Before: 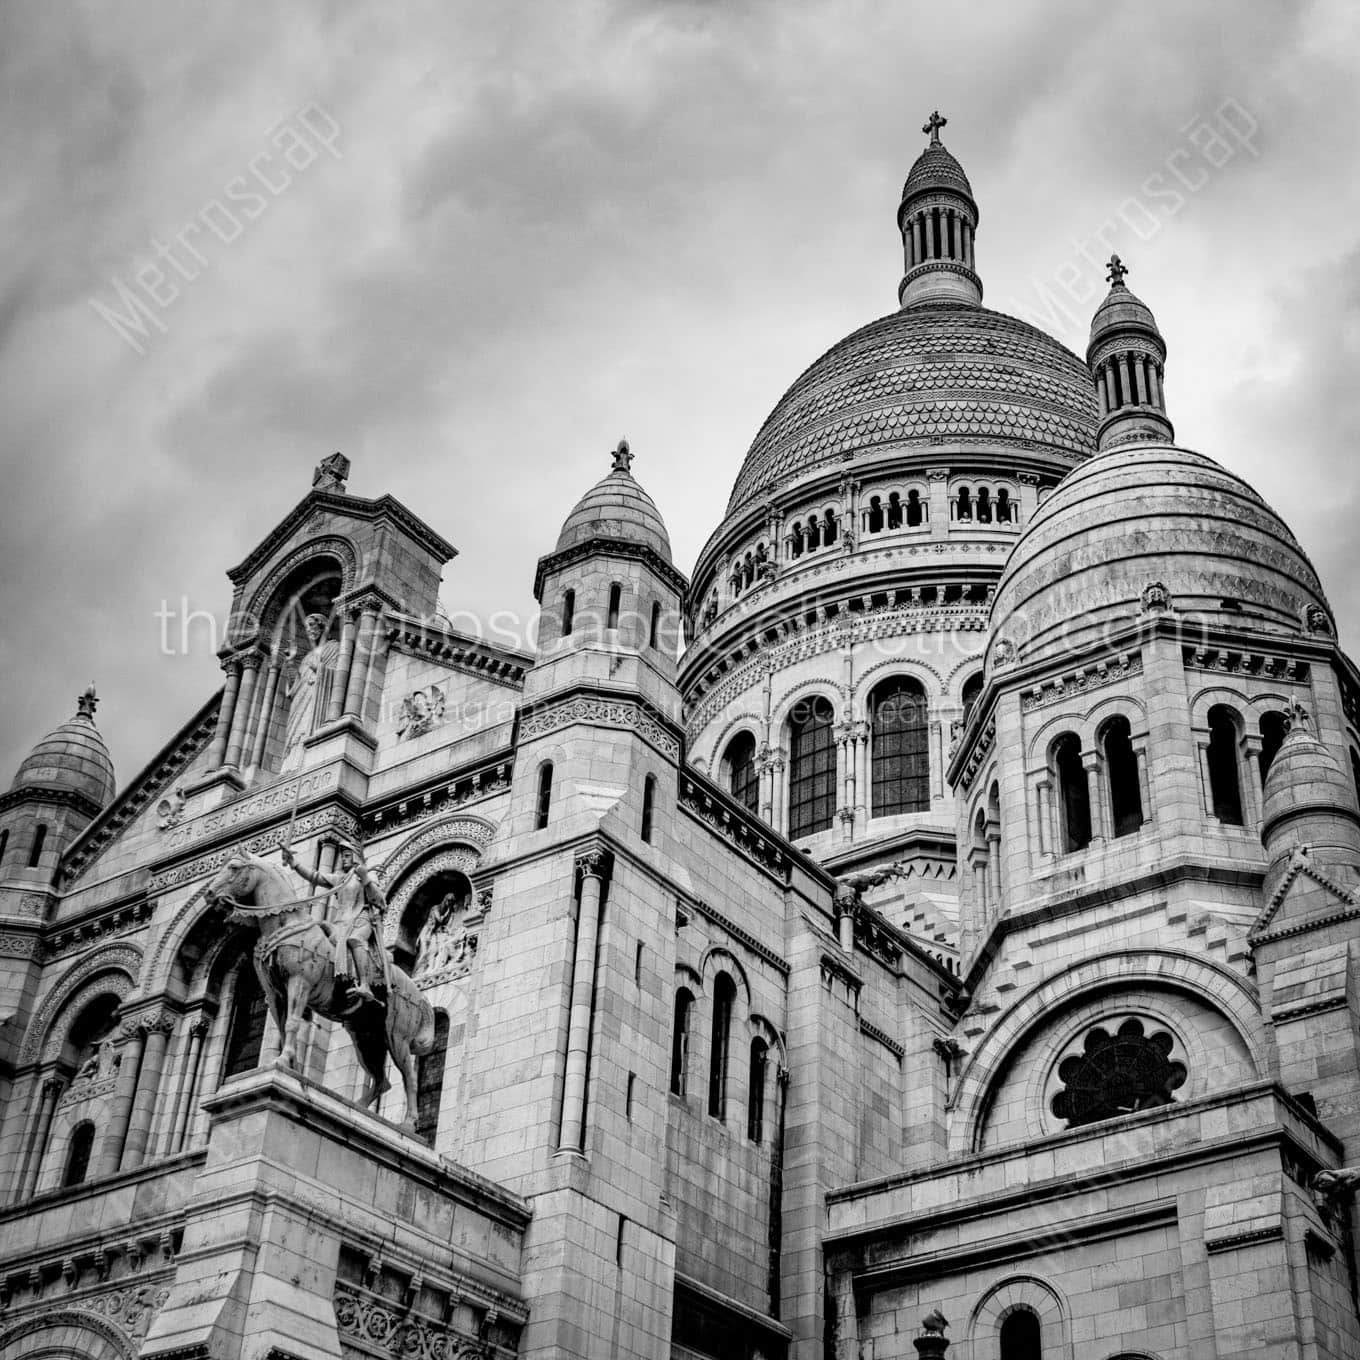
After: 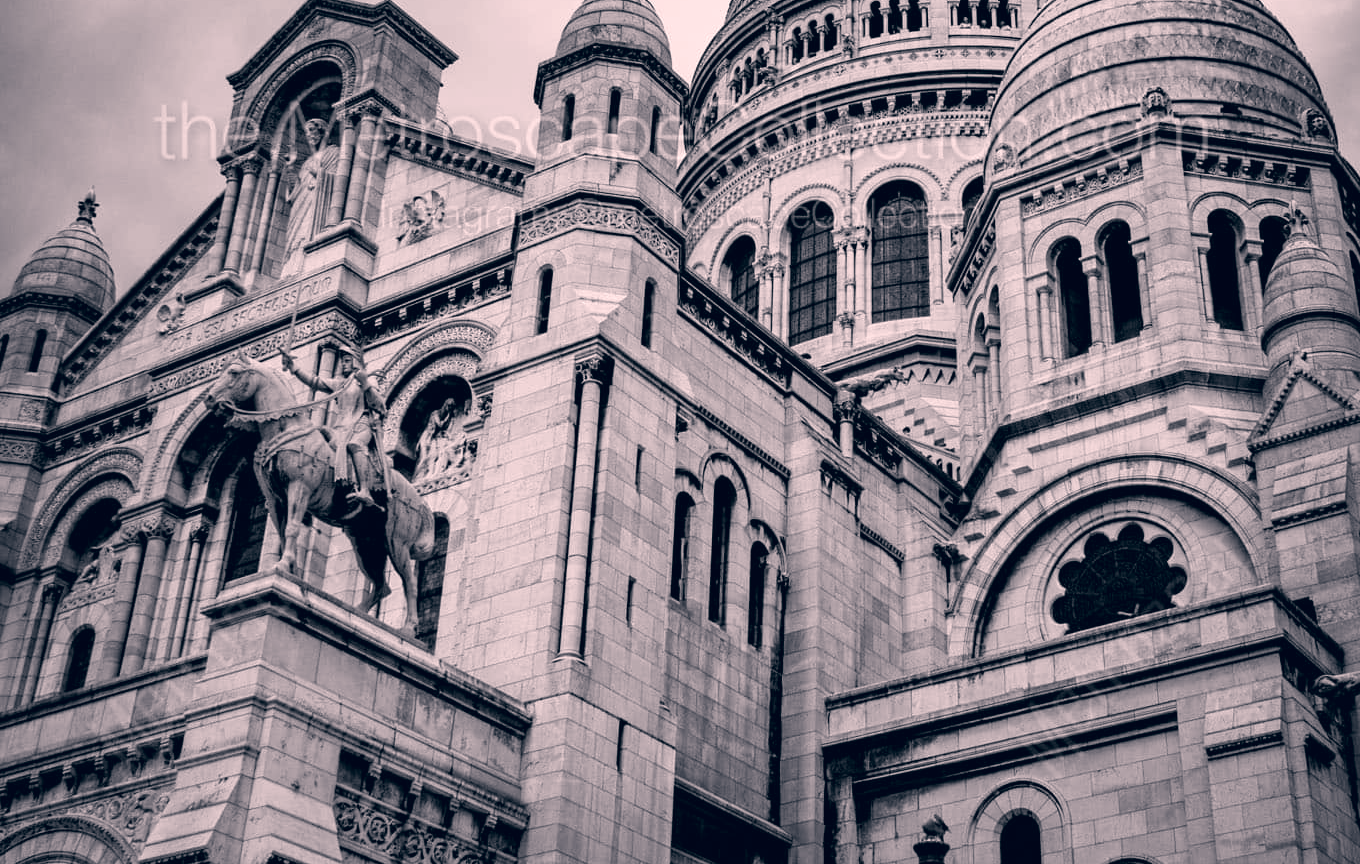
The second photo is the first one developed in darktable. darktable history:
crop and rotate: top 36.435%
color correction: highlights a* 14.46, highlights b* 5.85, shadows a* -5.53, shadows b* -15.24, saturation 0.85
